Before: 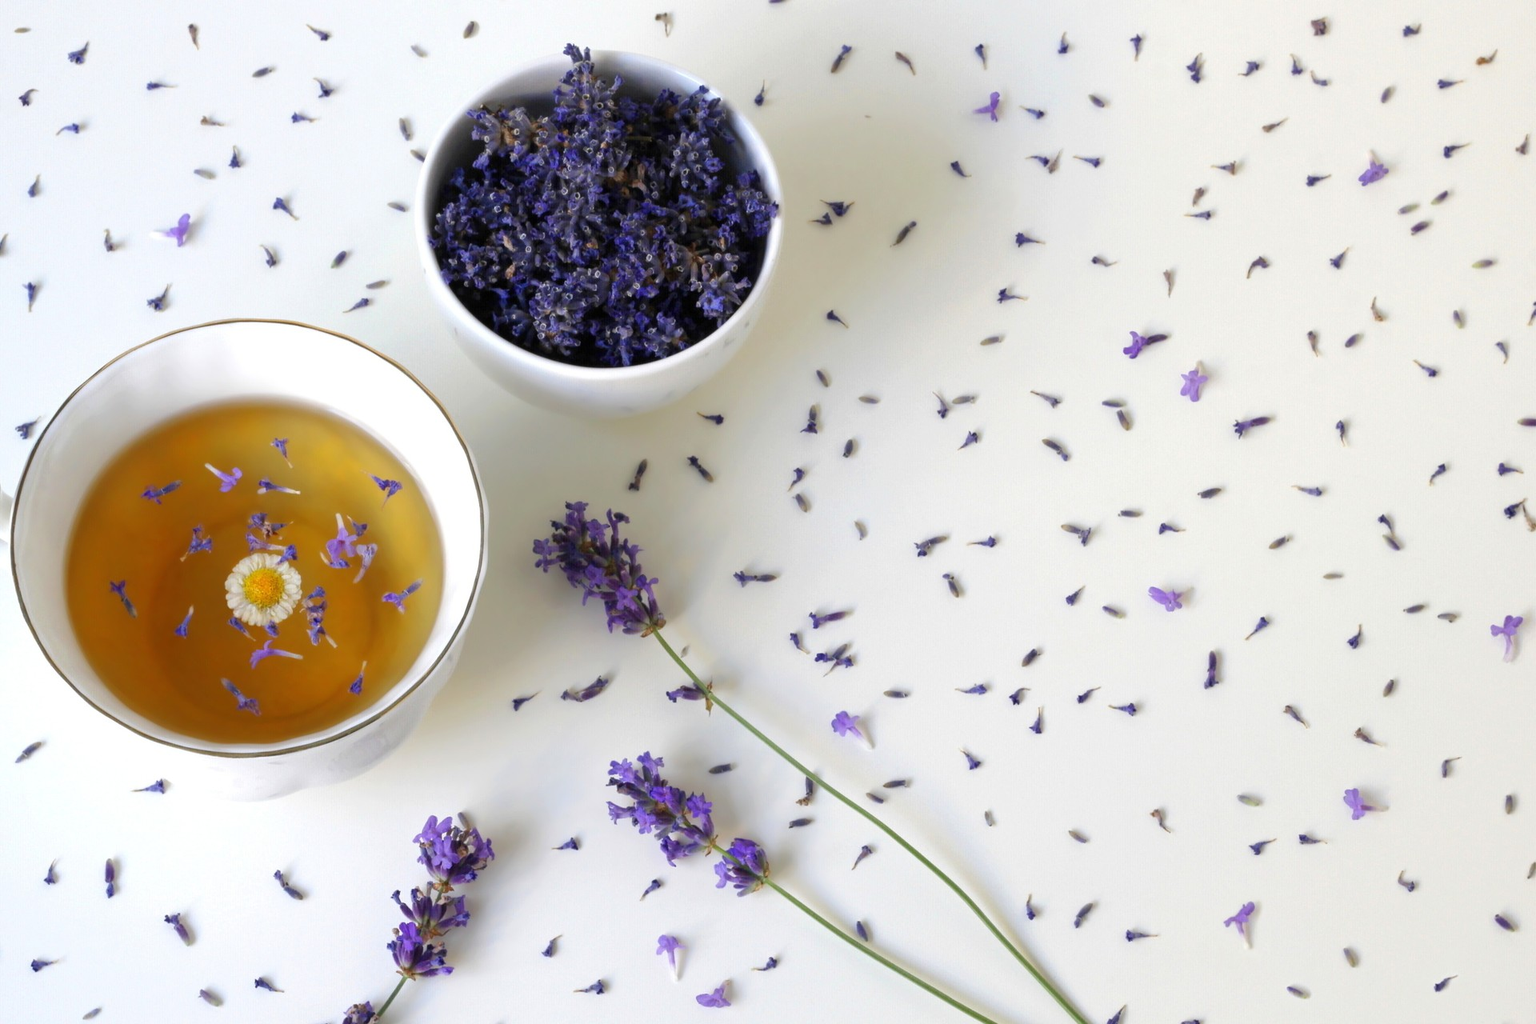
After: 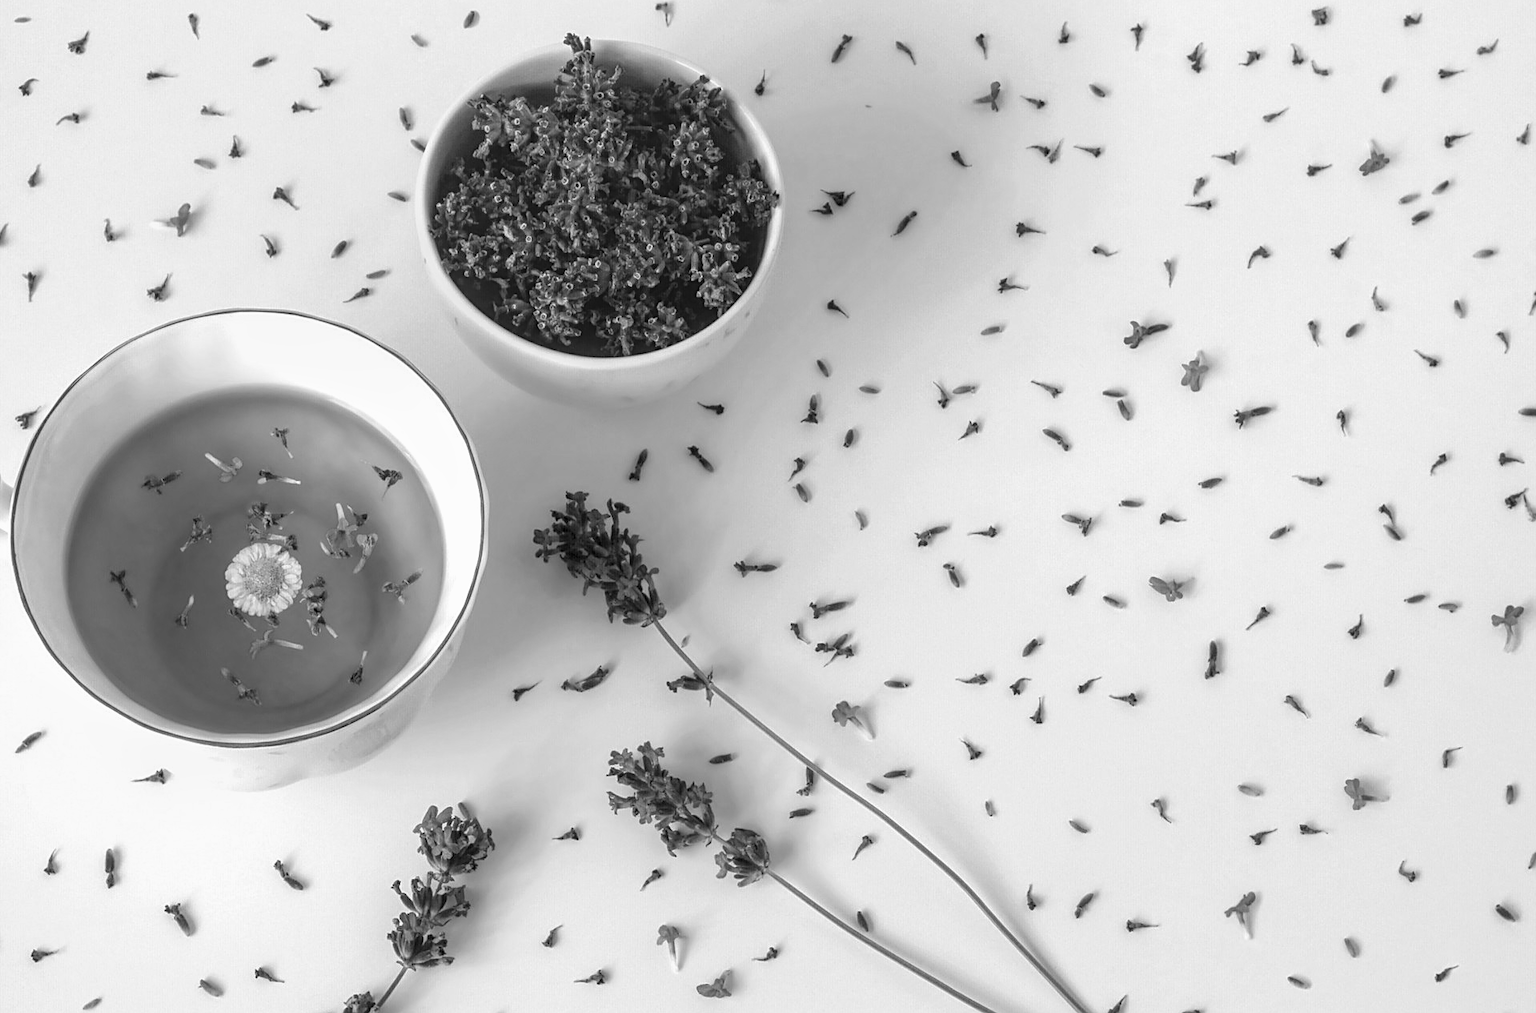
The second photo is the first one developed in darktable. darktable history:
crop: top 1.049%, right 0.001%
velvia: strength 45%
local contrast: highlights 0%, shadows 0%, detail 133%
monochrome: a -6.99, b 35.61, size 1.4
sharpen: on, module defaults
